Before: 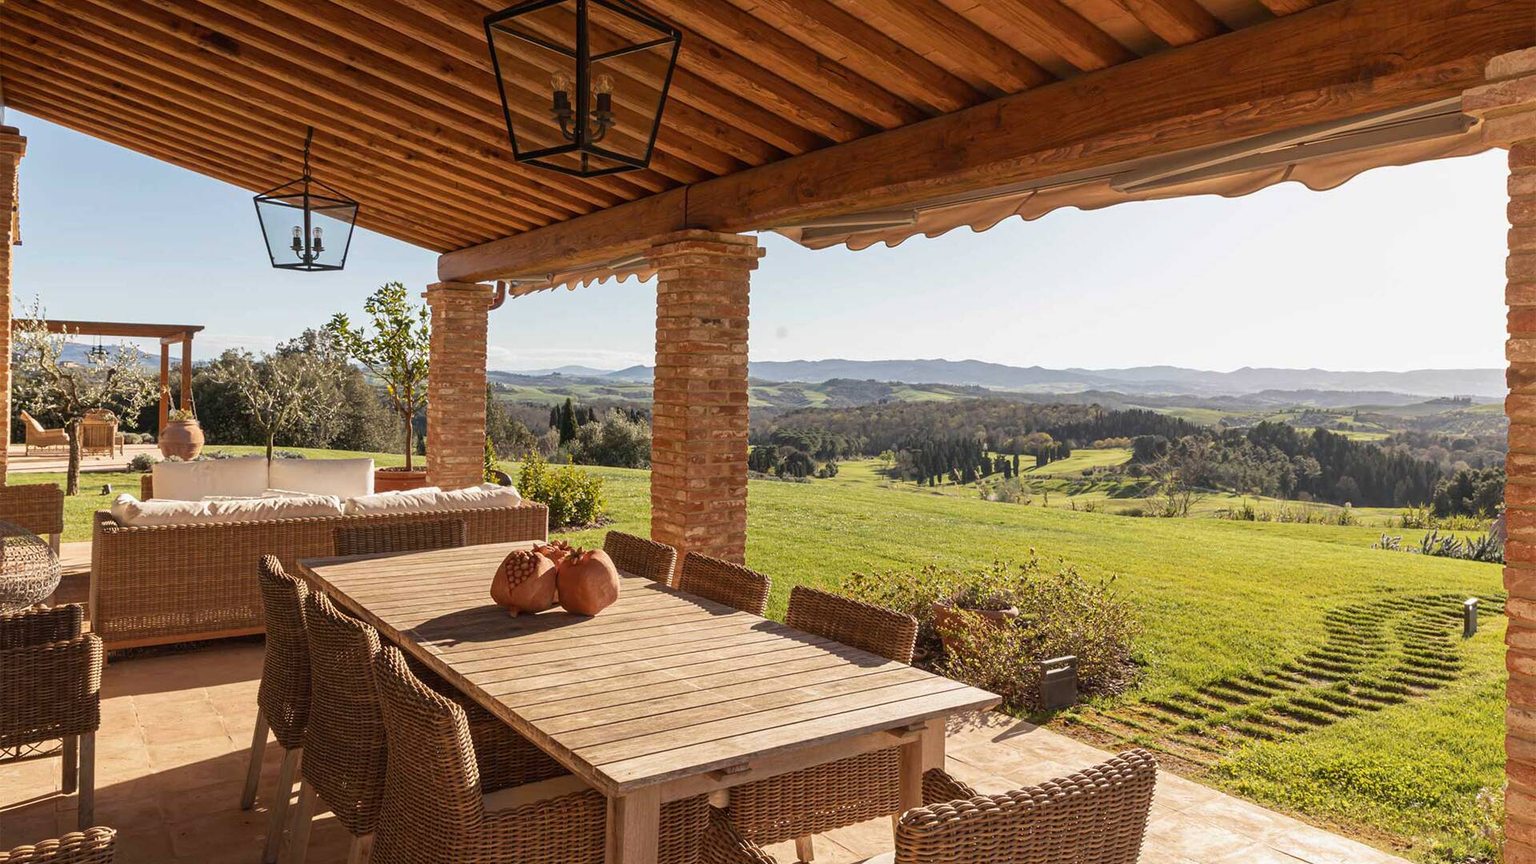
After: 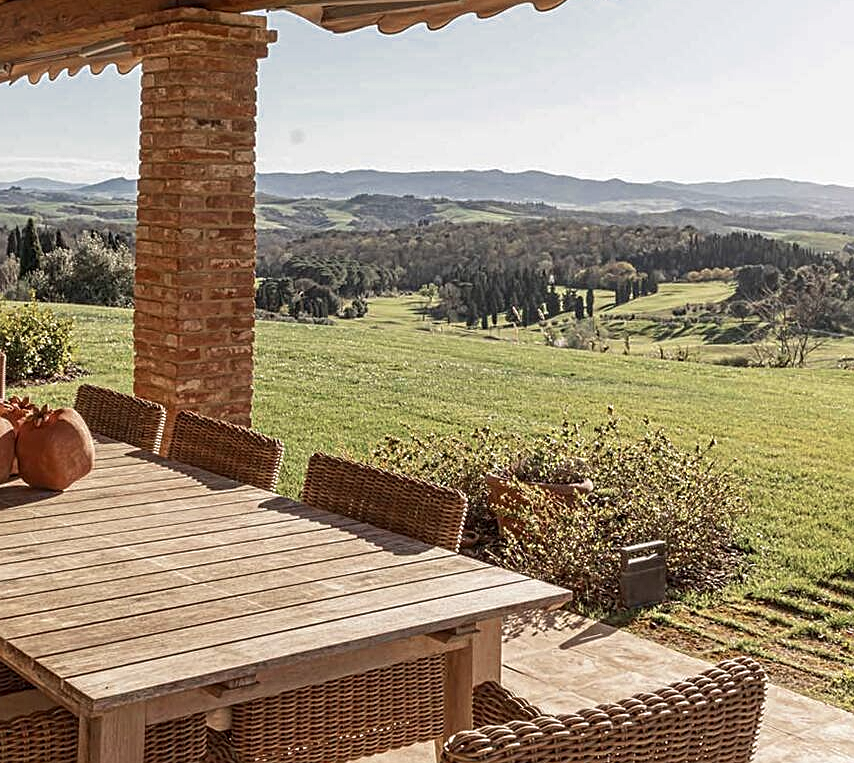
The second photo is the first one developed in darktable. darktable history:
crop: left 35.466%, top 25.913%, right 20.035%, bottom 3.379%
sharpen: amount 0.205
color zones: curves: ch0 [(0, 0.5) (0.125, 0.4) (0.25, 0.5) (0.375, 0.4) (0.5, 0.4) (0.625, 0.35) (0.75, 0.35) (0.875, 0.5)]; ch1 [(0, 0.35) (0.125, 0.45) (0.25, 0.35) (0.375, 0.35) (0.5, 0.35) (0.625, 0.35) (0.75, 0.45) (0.875, 0.35)]; ch2 [(0, 0.6) (0.125, 0.5) (0.25, 0.5) (0.375, 0.6) (0.5, 0.6) (0.625, 0.5) (0.75, 0.5) (0.875, 0.5)]
contrast equalizer: y [[0.5, 0.5, 0.5, 0.539, 0.64, 0.611], [0.5 ×6], [0.5 ×6], [0 ×6], [0 ×6]]
